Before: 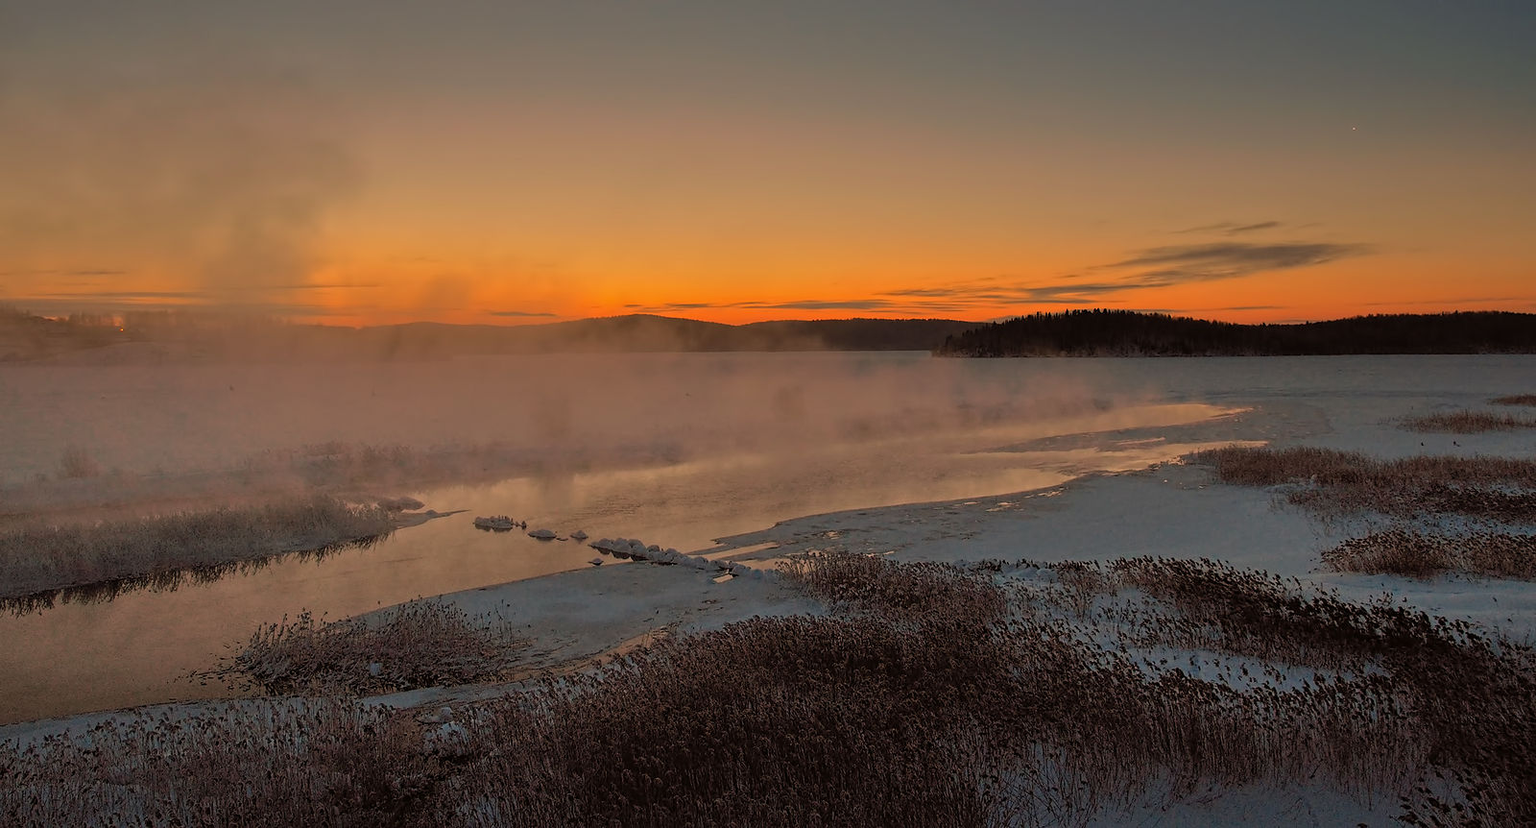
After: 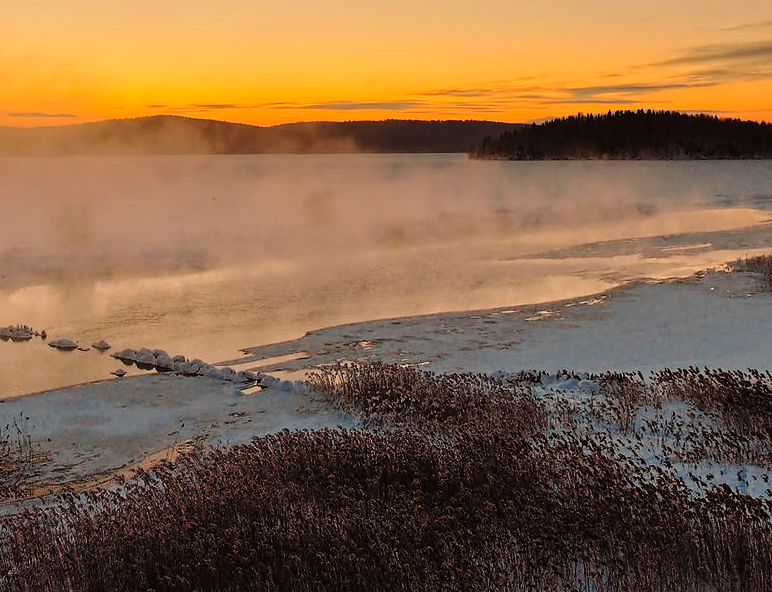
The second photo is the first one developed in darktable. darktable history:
base curve: curves: ch0 [(0, 0) (0.028, 0.03) (0.121, 0.232) (0.46, 0.748) (0.859, 0.968) (1, 1)], preserve colors none
crop: left 31.379%, top 24.658%, right 20.326%, bottom 6.628%
